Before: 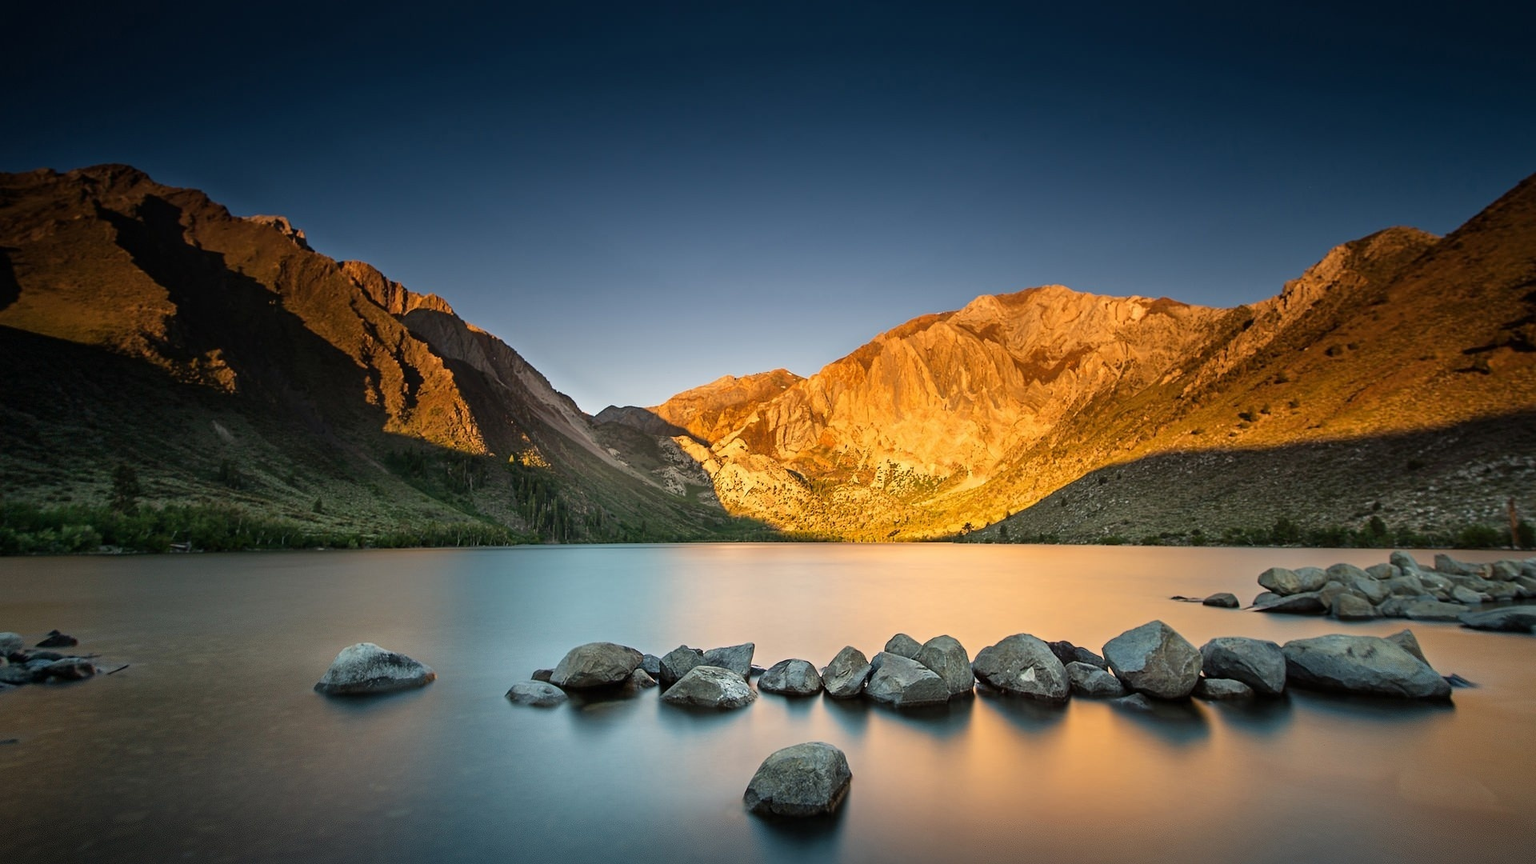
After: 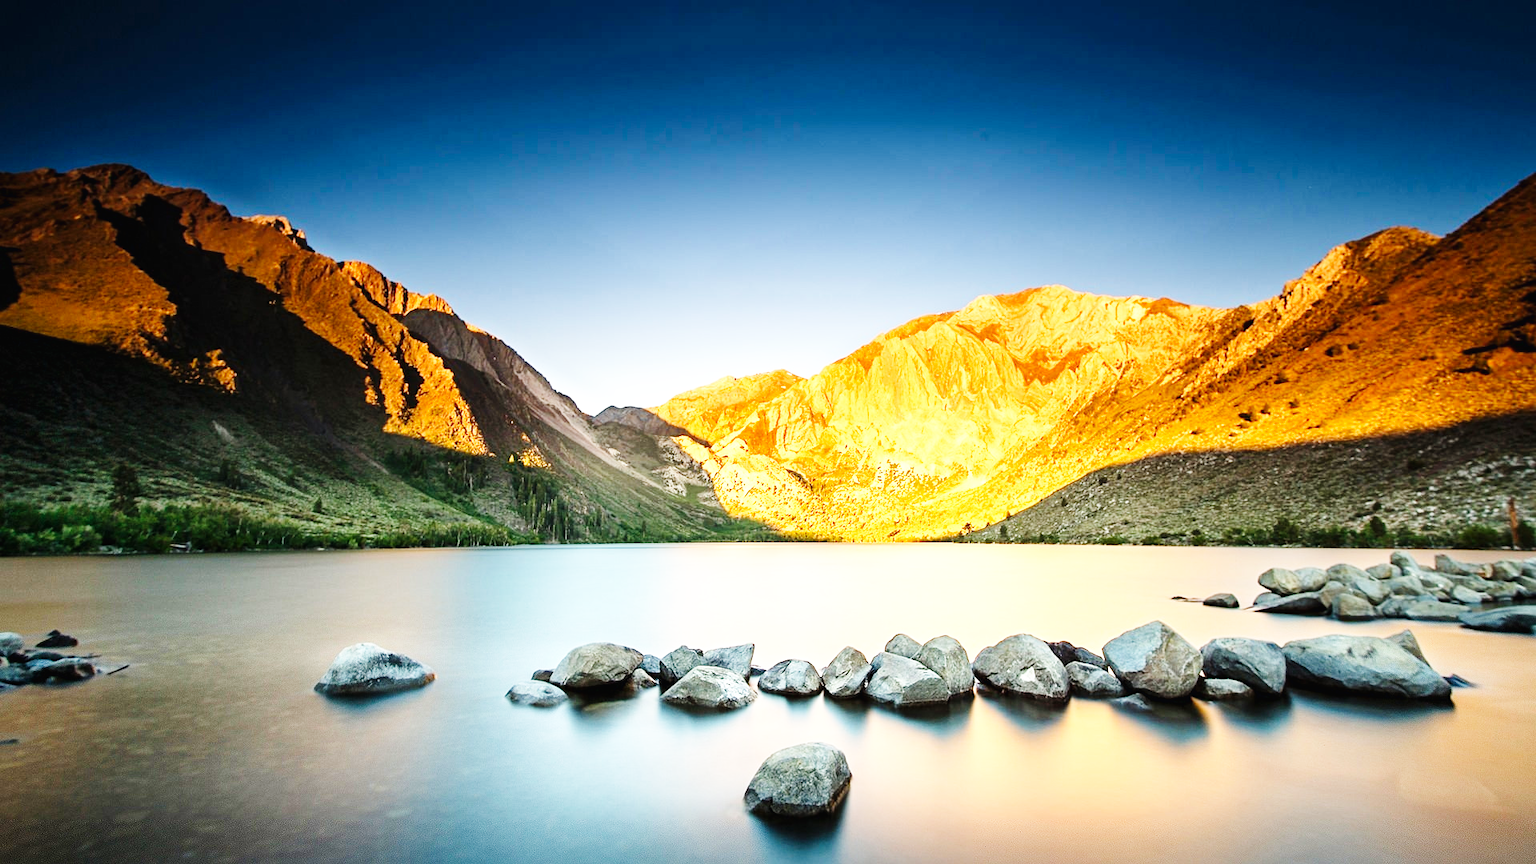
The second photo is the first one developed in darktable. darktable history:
exposure: exposure 0.604 EV, compensate highlight preservation false
base curve: curves: ch0 [(0, 0.003) (0.001, 0.002) (0.006, 0.004) (0.02, 0.022) (0.048, 0.086) (0.094, 0.234) (0.162, 0.431) (0.258, 0.629) (0.385, 0.8) (0.548, 0.918) (0.751, 0.988) (1, 1)], preserve colors none
